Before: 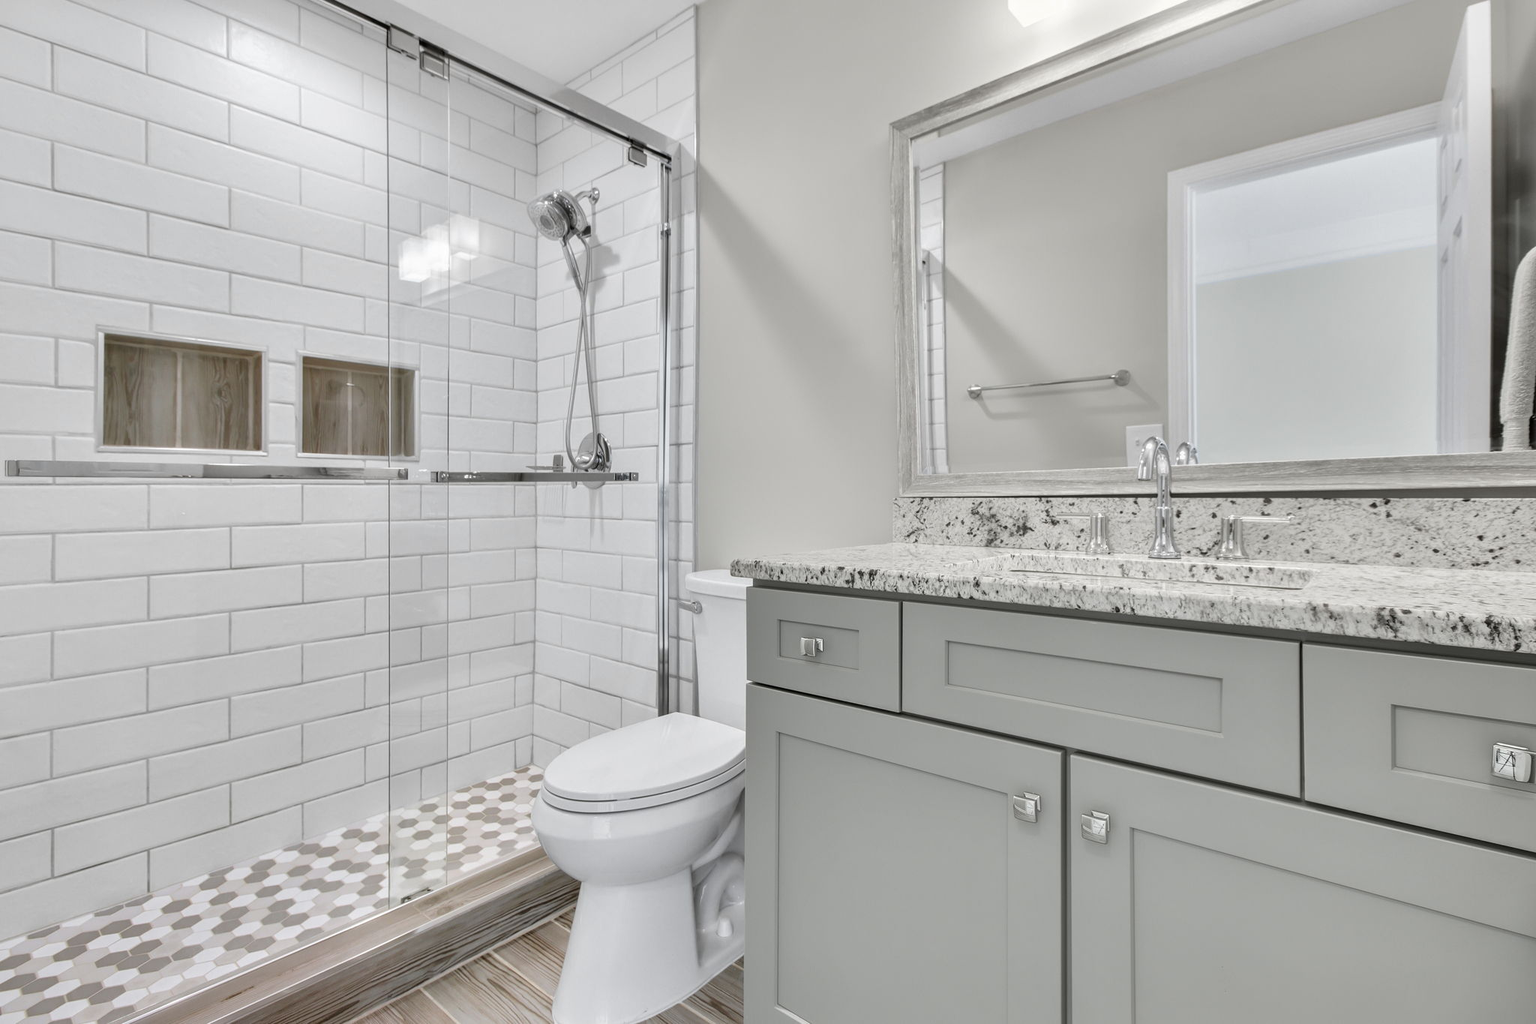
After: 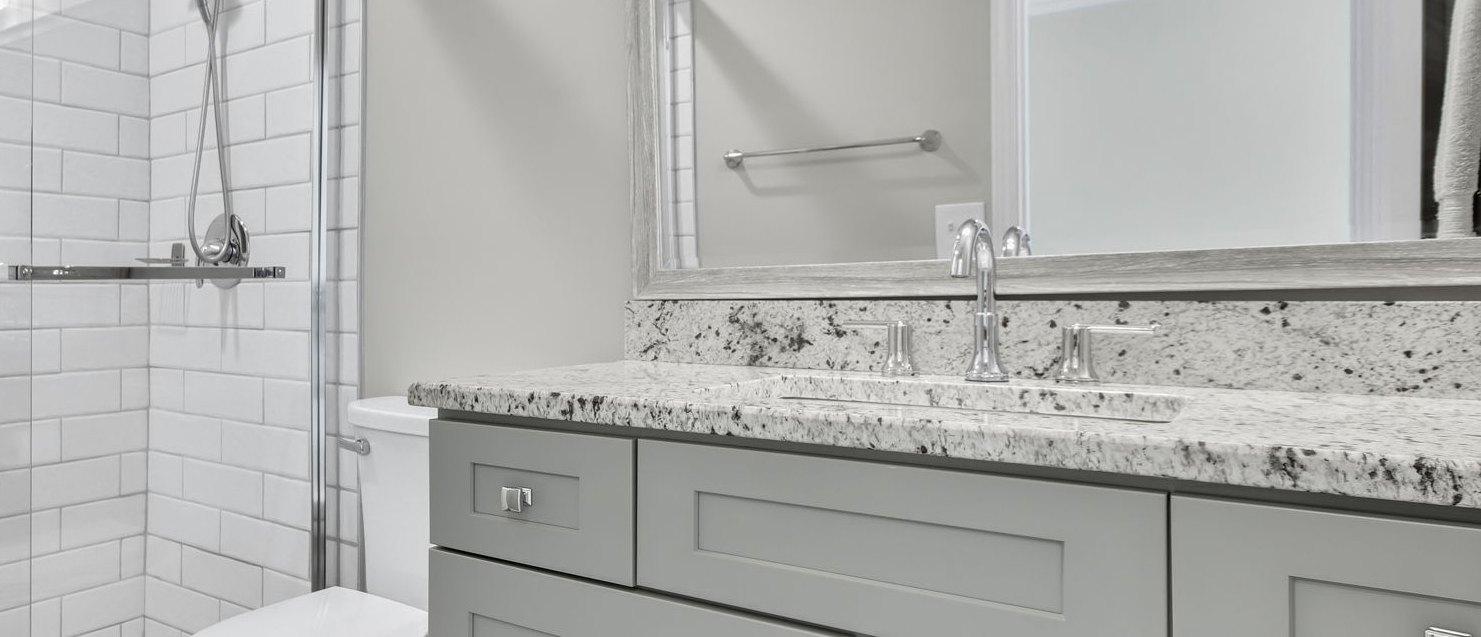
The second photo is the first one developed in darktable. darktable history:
crop and rotate: left 27.64%, top 26.652%, bottom 26.65%
